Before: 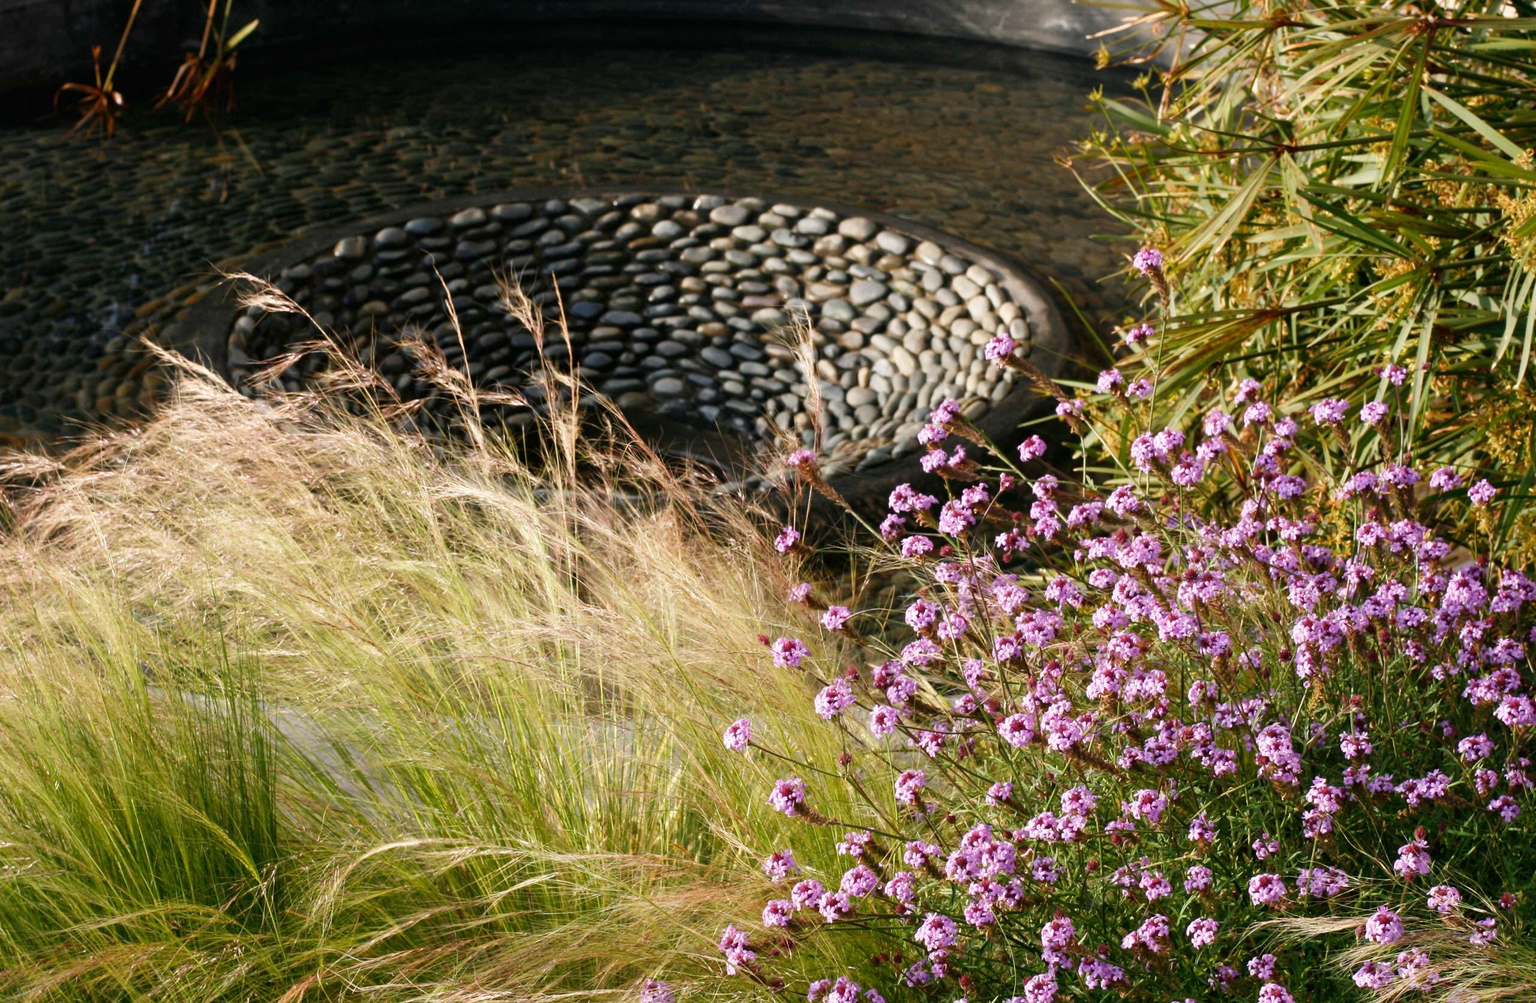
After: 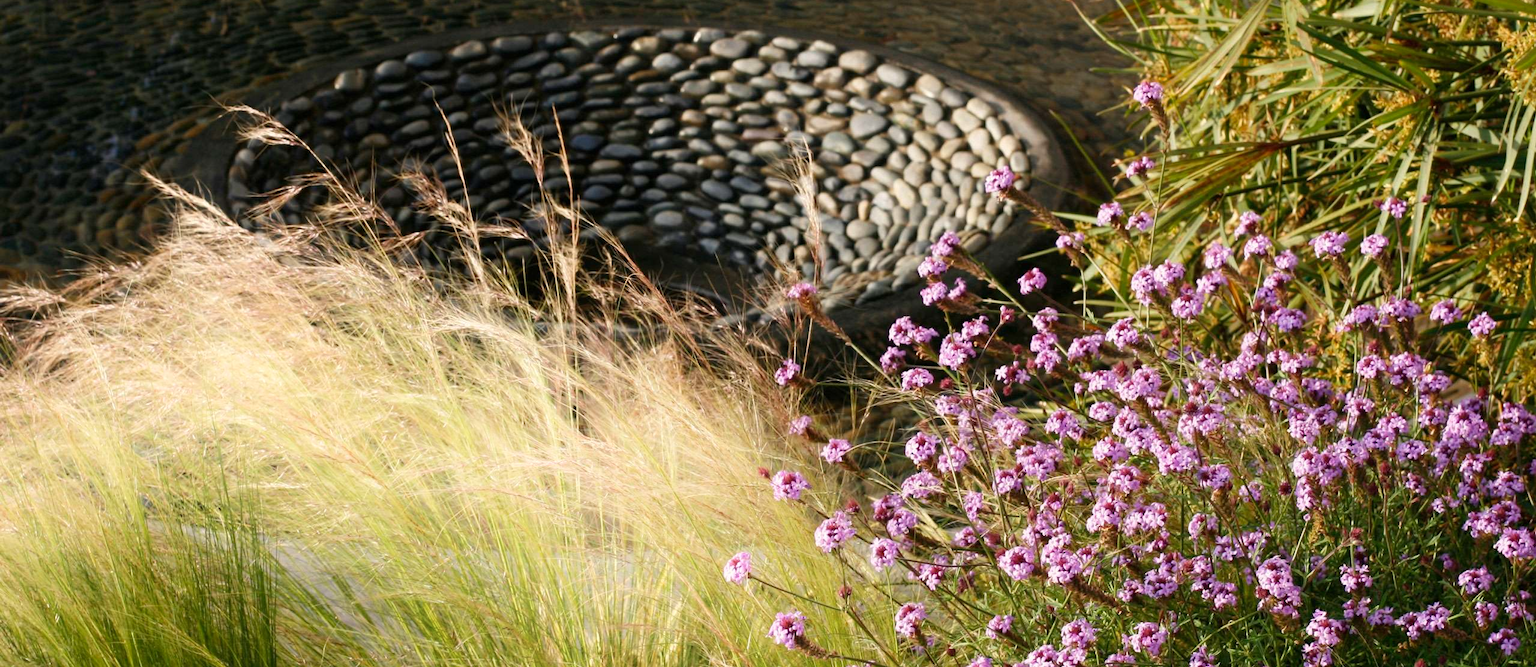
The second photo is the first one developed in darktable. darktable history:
color correction: highlights b* 3
levels: levels [0, 0.499, 1]
crop: top 16.727%, bottom 16.727%
shadows and highlights: shadows -21.3, highlights 100, soften with gaussian
